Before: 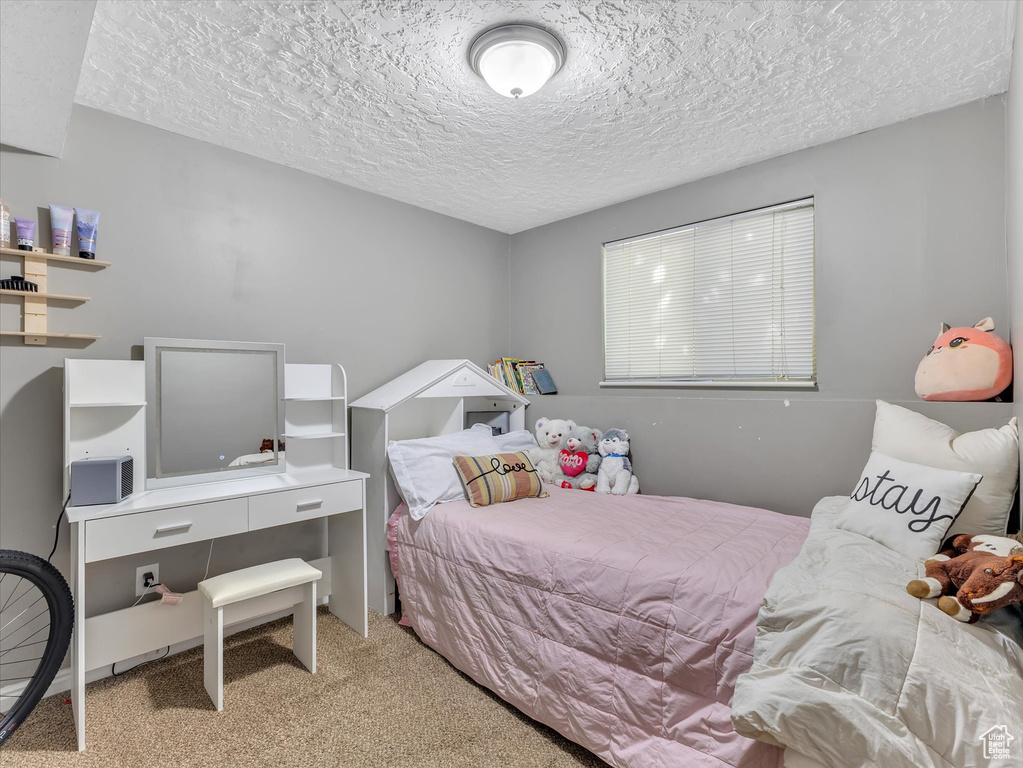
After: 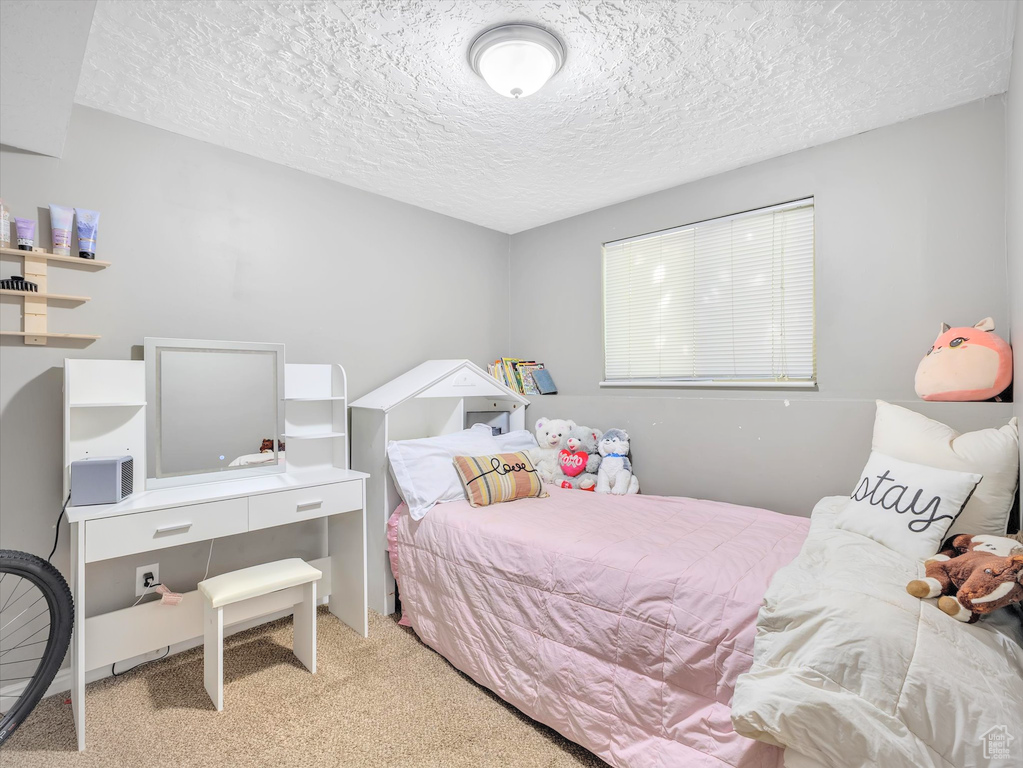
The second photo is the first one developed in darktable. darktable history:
contrast brightness saturation: contrast 0.1, brightness 0.3, saturation 0.14
vignetting: fall-off radius 60.92%
